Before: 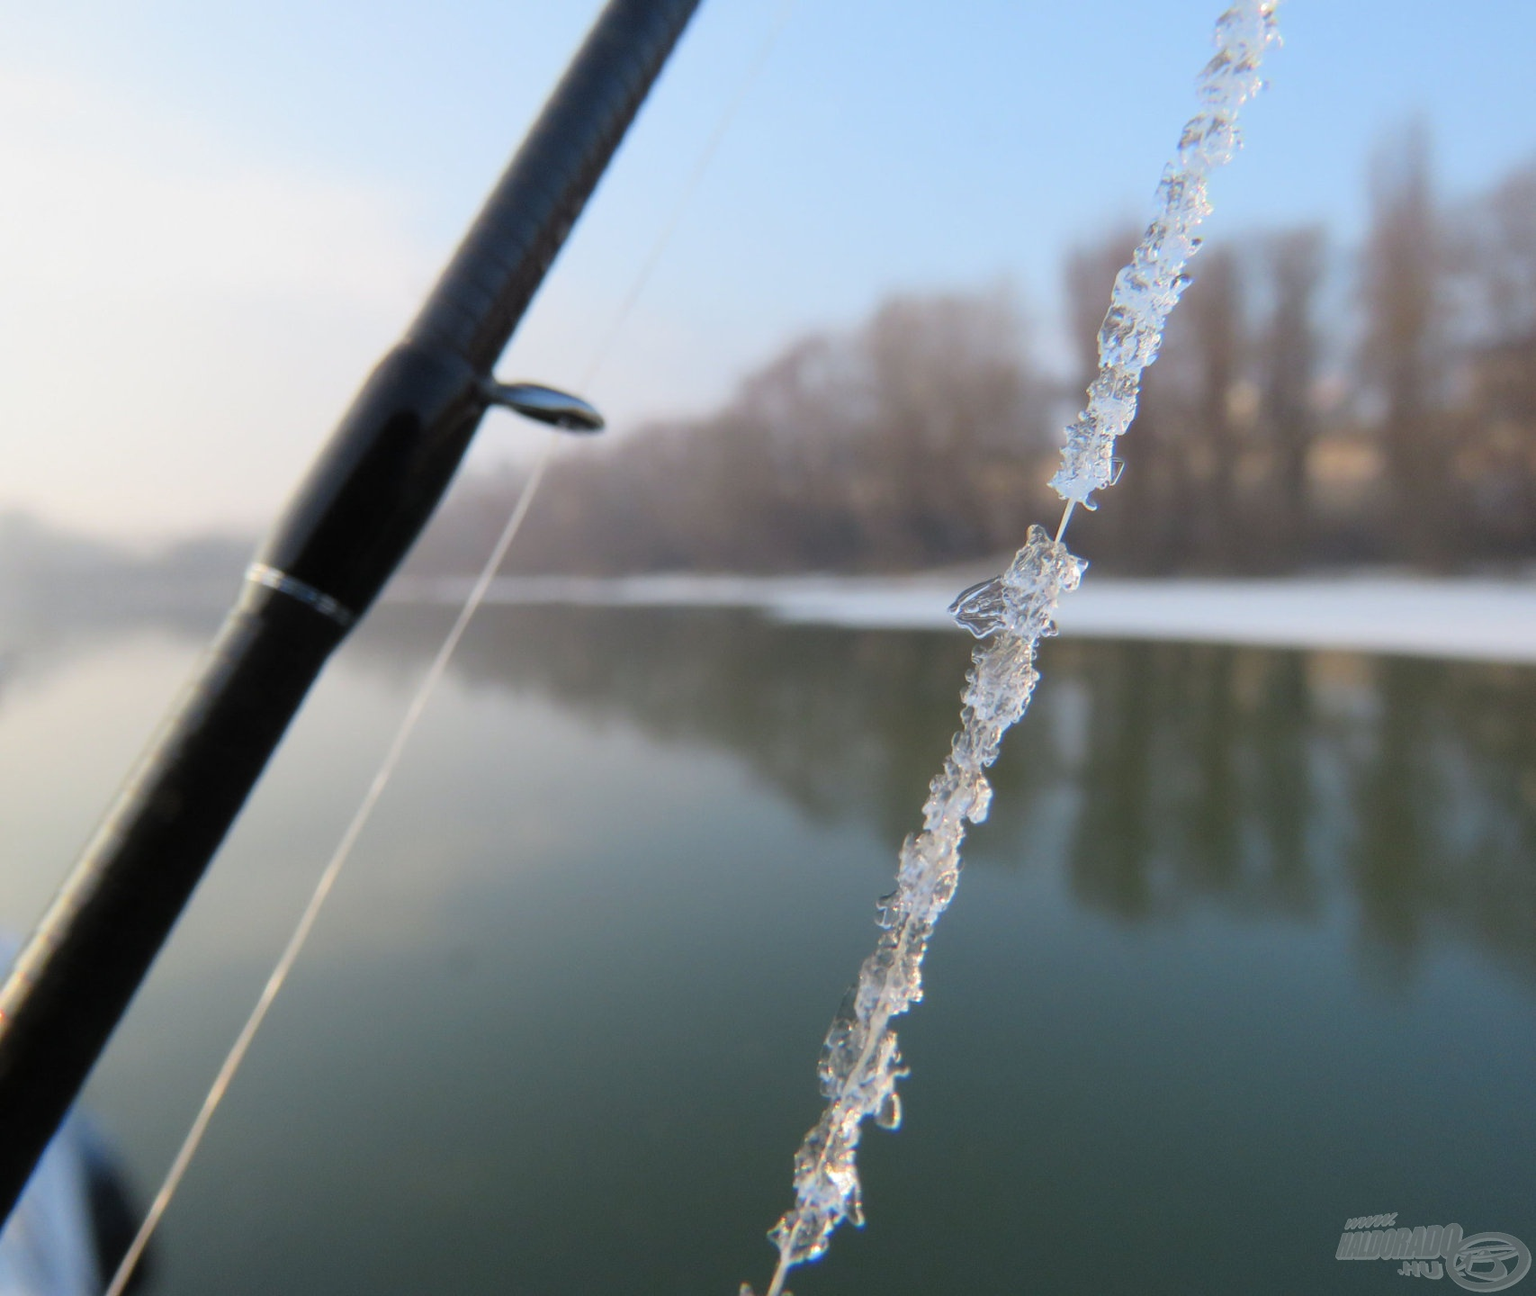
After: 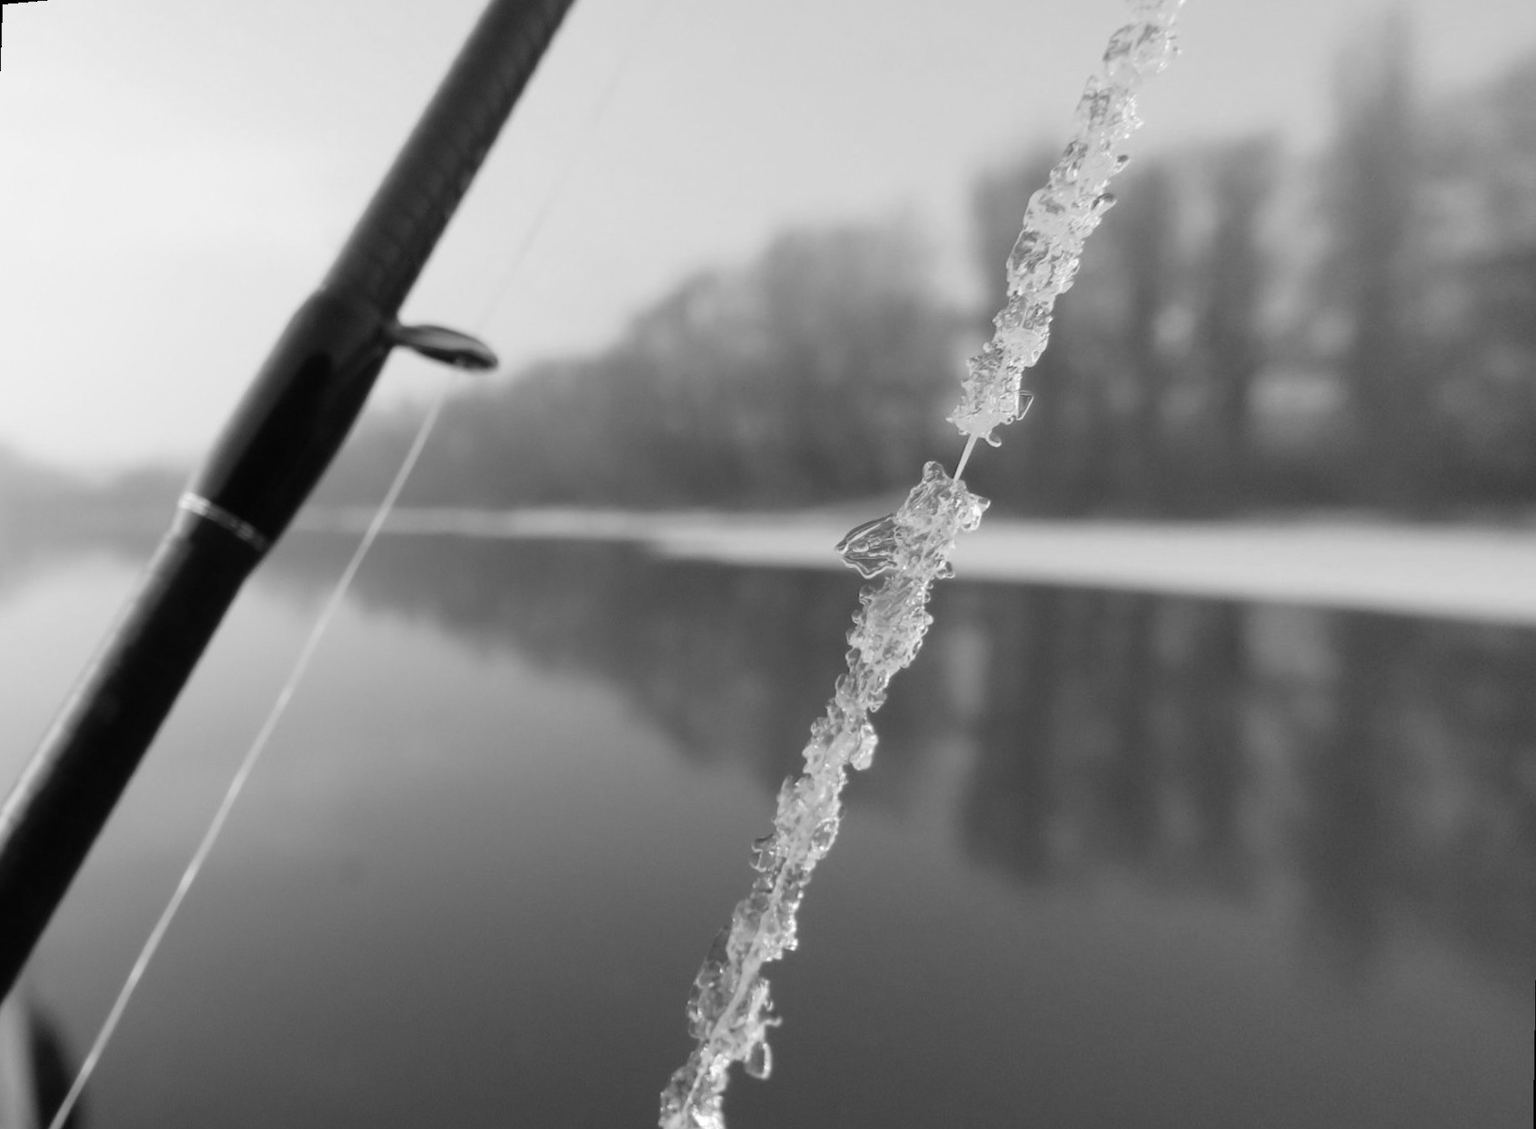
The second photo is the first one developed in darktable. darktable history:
rotate and perspective: rotation 1.69°, lens shift (vertical) -0.023, lens shift (horizontal) -0.291, crop left 0.025, crop right 0.988, crop top 0.092, crop bottom 0.842
monochrome: a 1.94, b -0.638
